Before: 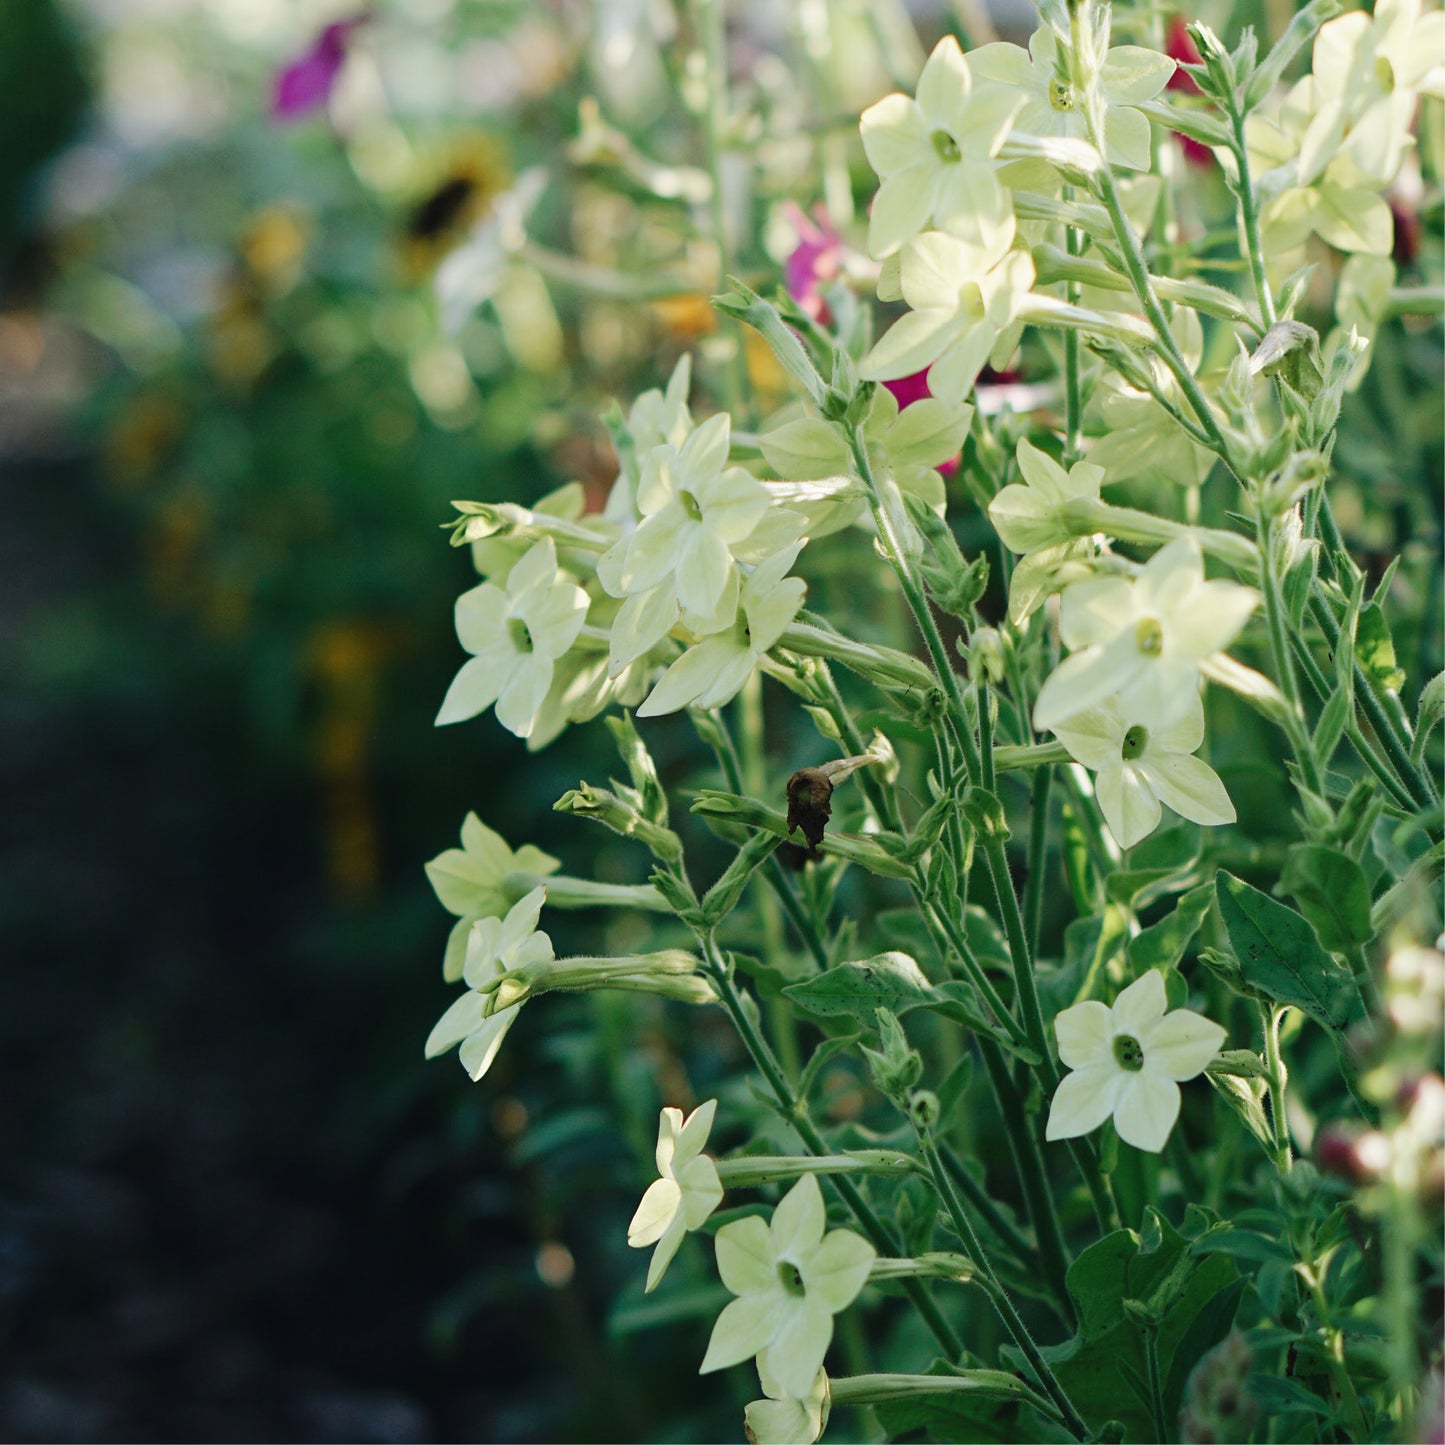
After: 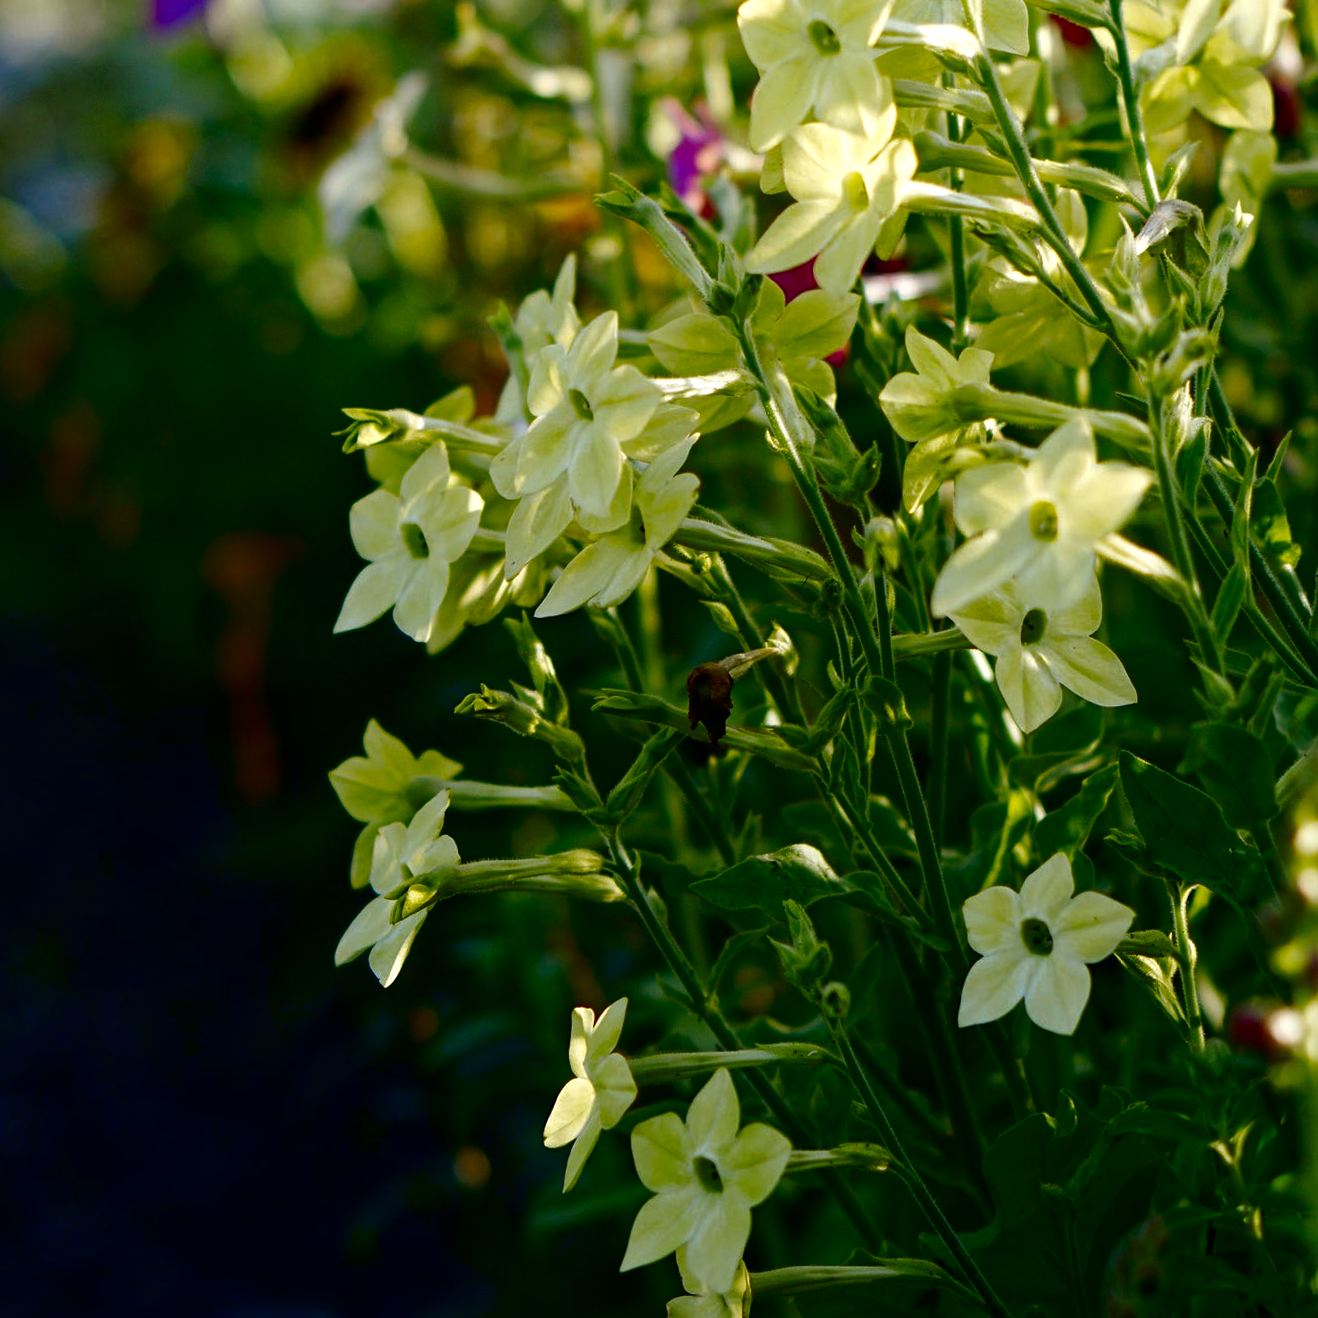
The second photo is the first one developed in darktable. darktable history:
contrast brightness saturation: brightness -0.52
crop and rotate: angle 1.96°, left 5.673%, top 5.673%
color contrast: green-magenta contrast 1.12, blue-yellow contrast 1.95, unbound 0
exposure: black level correction 0.001, exposure 0.191 EV, compensate highlight preservation false
